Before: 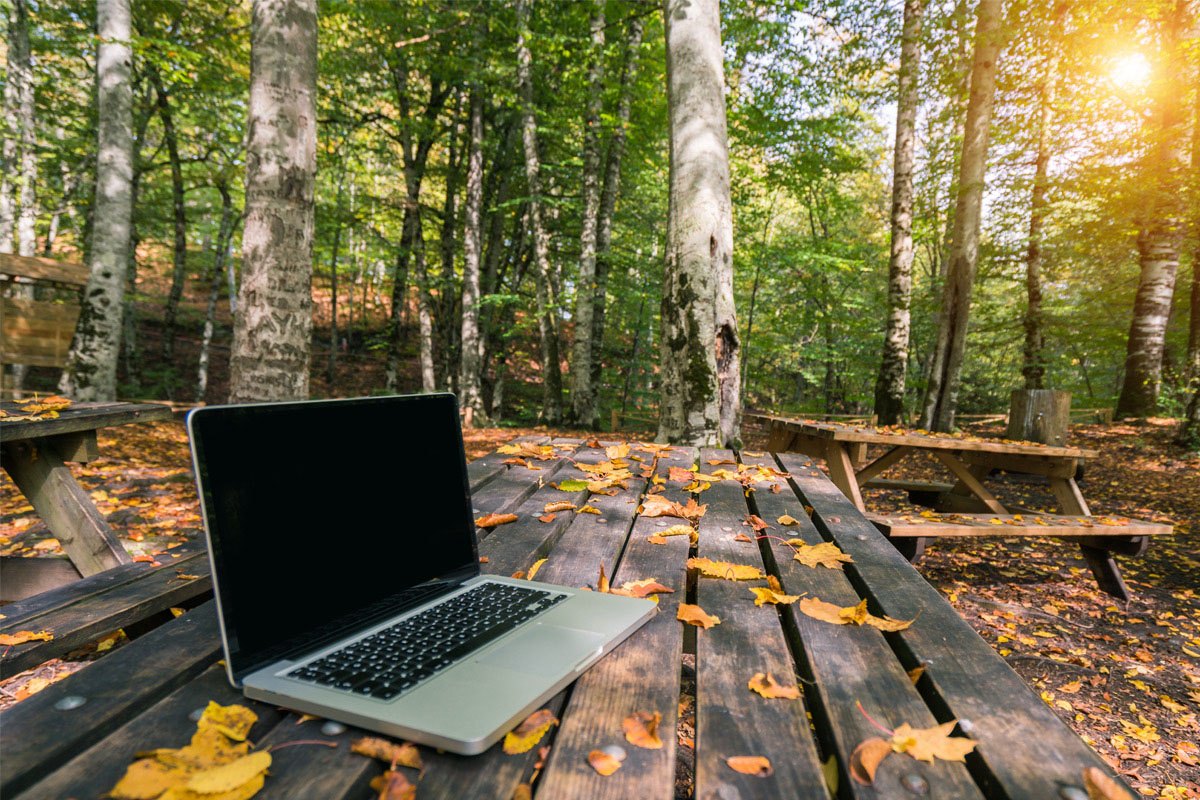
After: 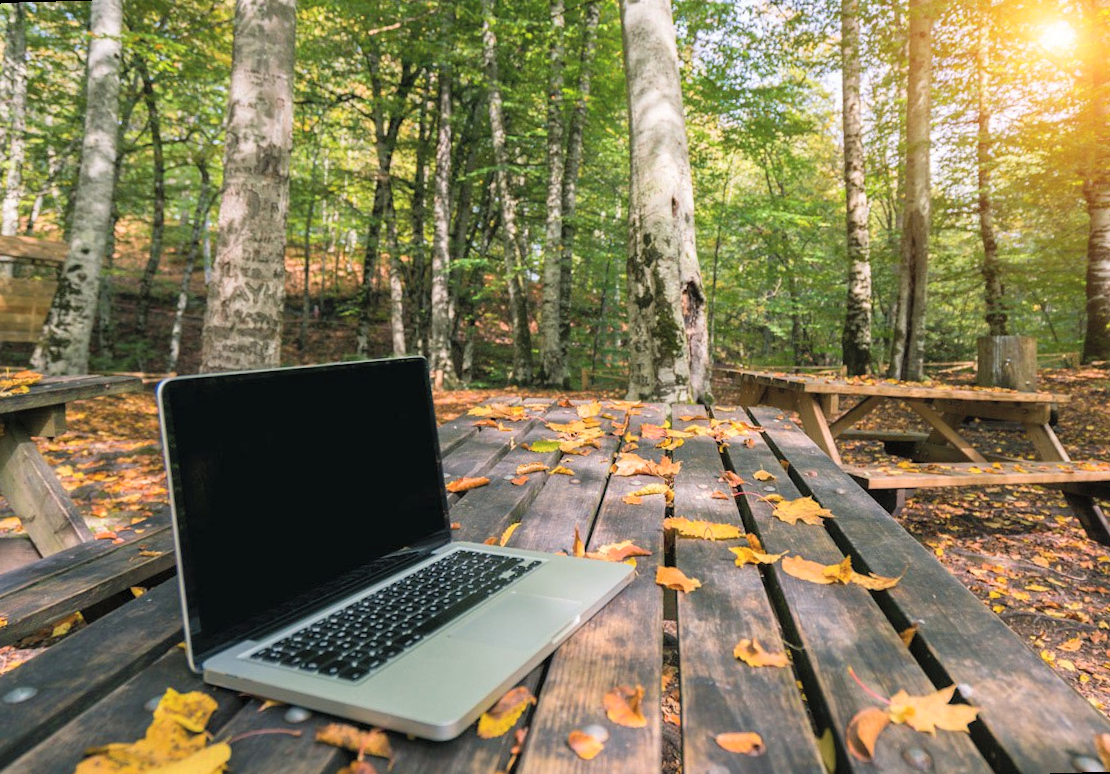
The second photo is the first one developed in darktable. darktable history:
contrast brightness saturation: brightness 0.15
rotate and perspective: rotation -1.68°, lens shift (vertical) -0.146, crop left 0.049, crop right 0.912, crop top 0.032, crop bottom 0.96
